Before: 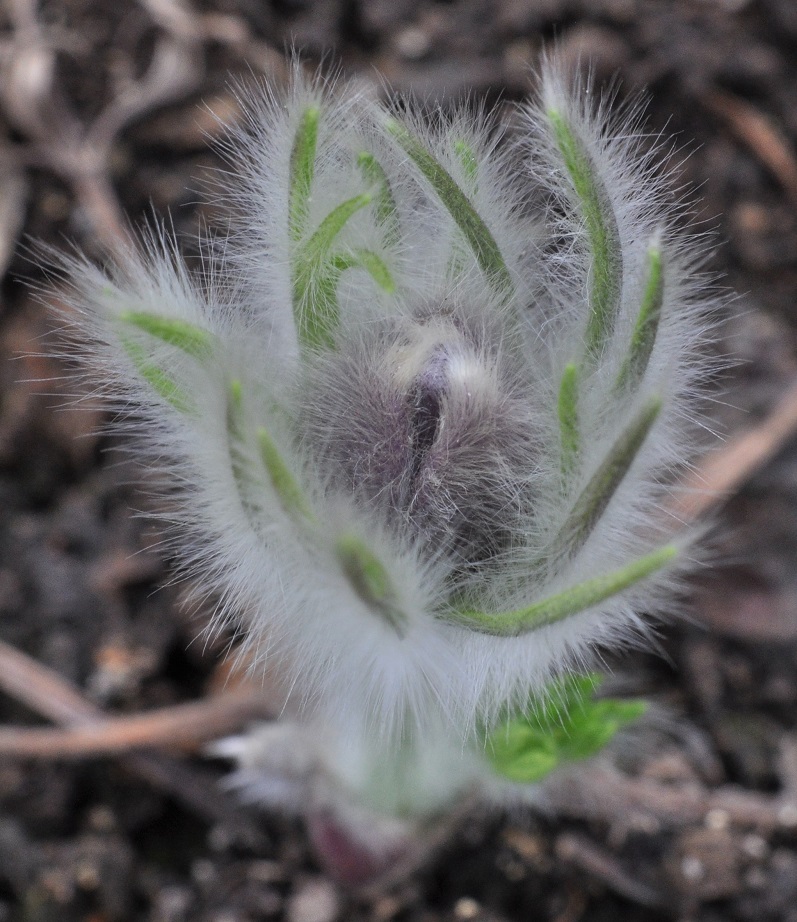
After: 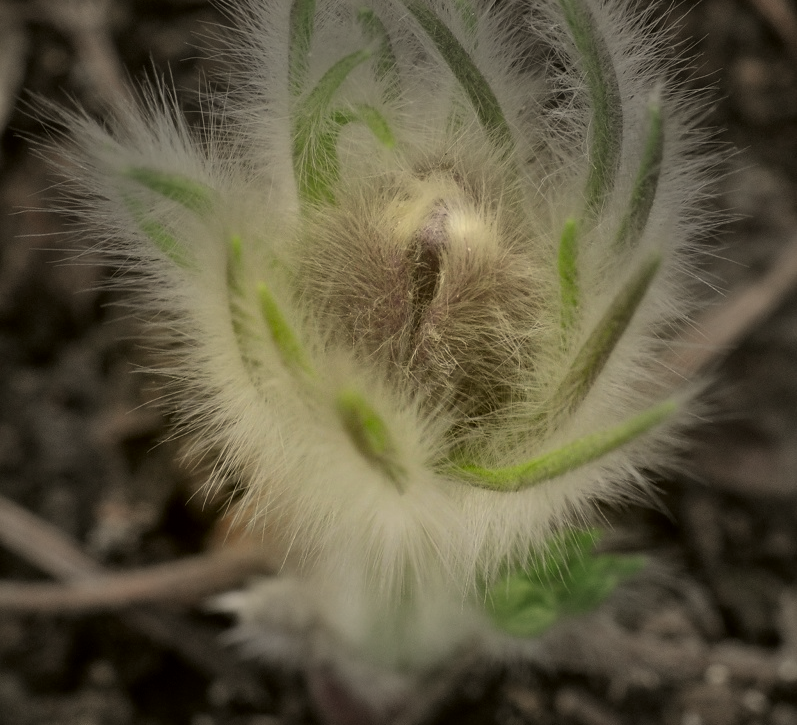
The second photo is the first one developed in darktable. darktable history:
crop and rotate: top 15.774%, bottom 5.506%
vignetting: fall-off start 40%, fall-off radius 40%
color correction: highlights a* 0.162, highlights b* 29.53, shadows a* -0.162, shadows b* 21.09
